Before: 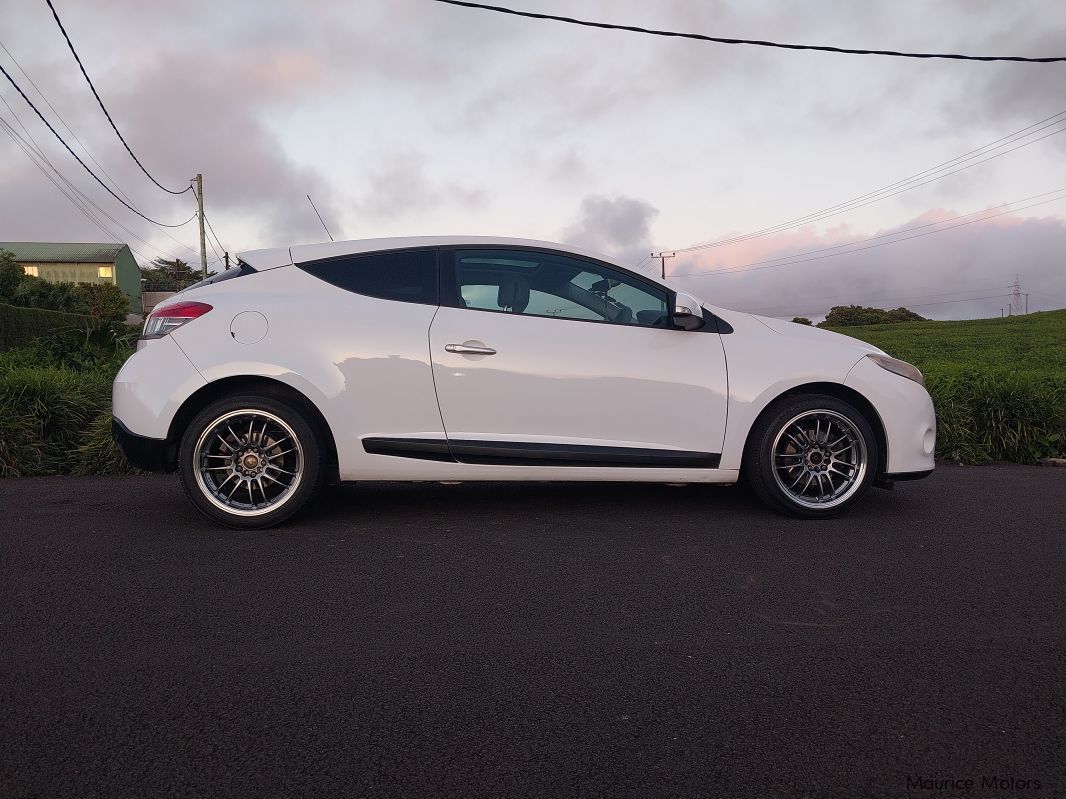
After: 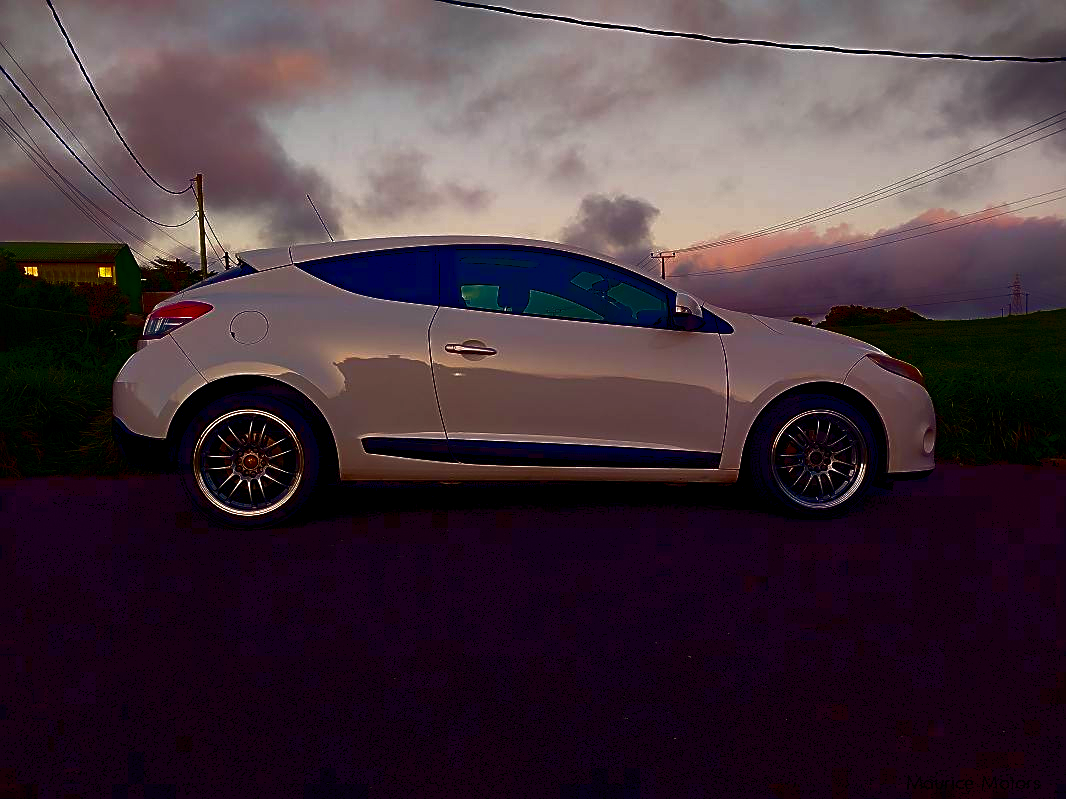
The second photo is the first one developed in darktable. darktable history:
color balance rgb: shadows lift › chroma 1%, shadows lift › hue 240.84°, highlights gain › chroma 2%, highlights gain › hue 73.2°, global offset › luminance -0.5%, perceptual saturation grading › global saturation 20%, perceptual saturation grading › highlights -25%, perceptual saturation grading › shadows 50%, global vibrance 25.26%
contrast brightness saturation: brightness -1, saturation 1
sharpen: on, module defaults
